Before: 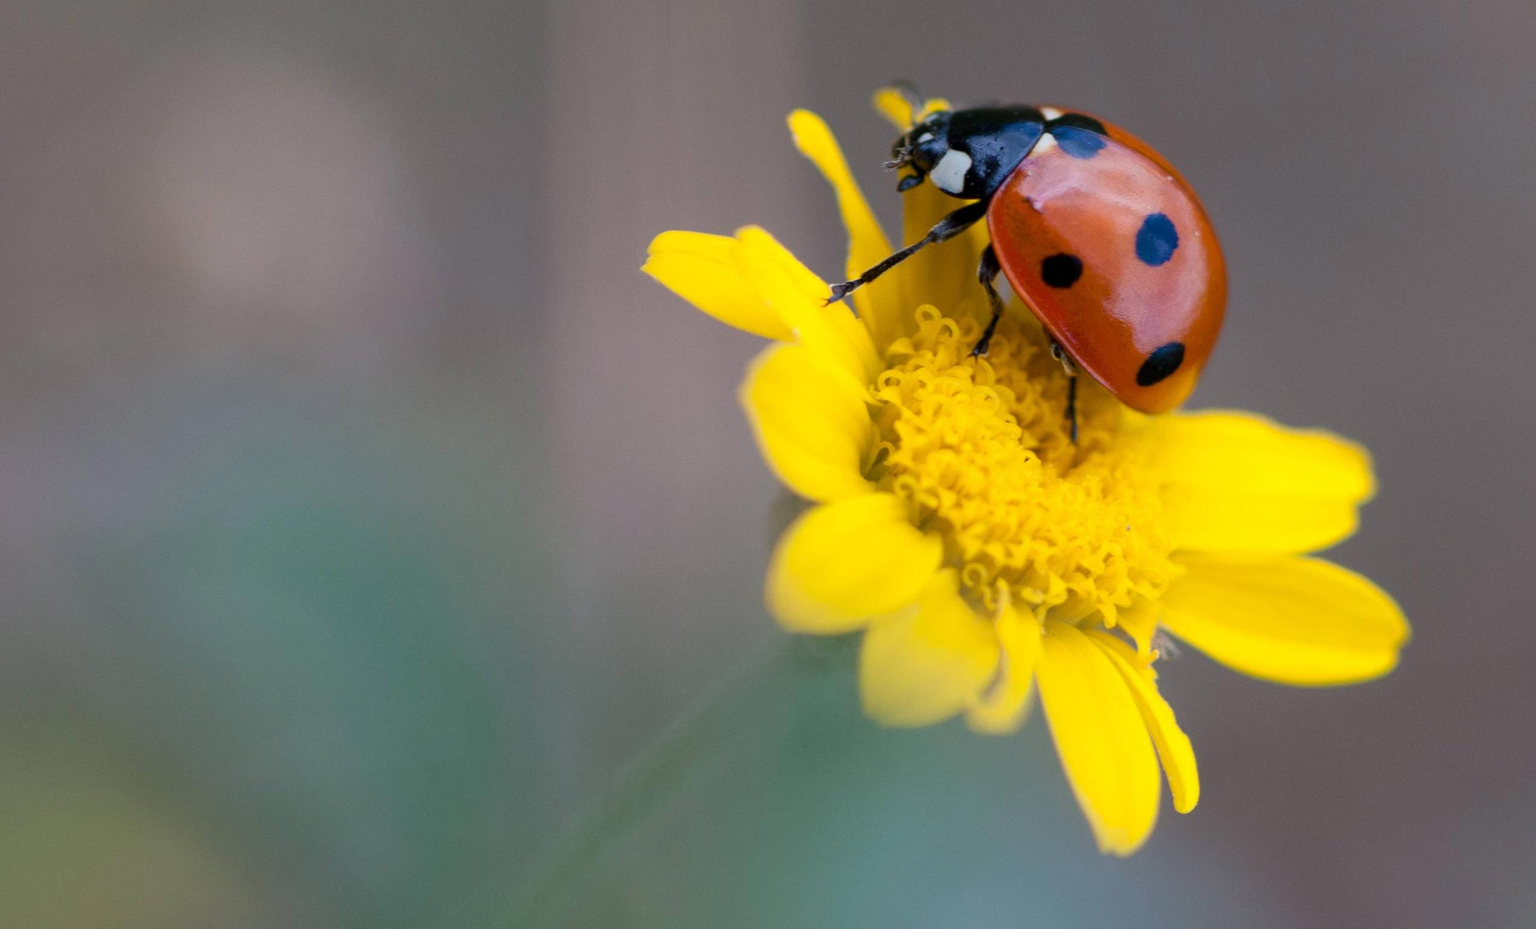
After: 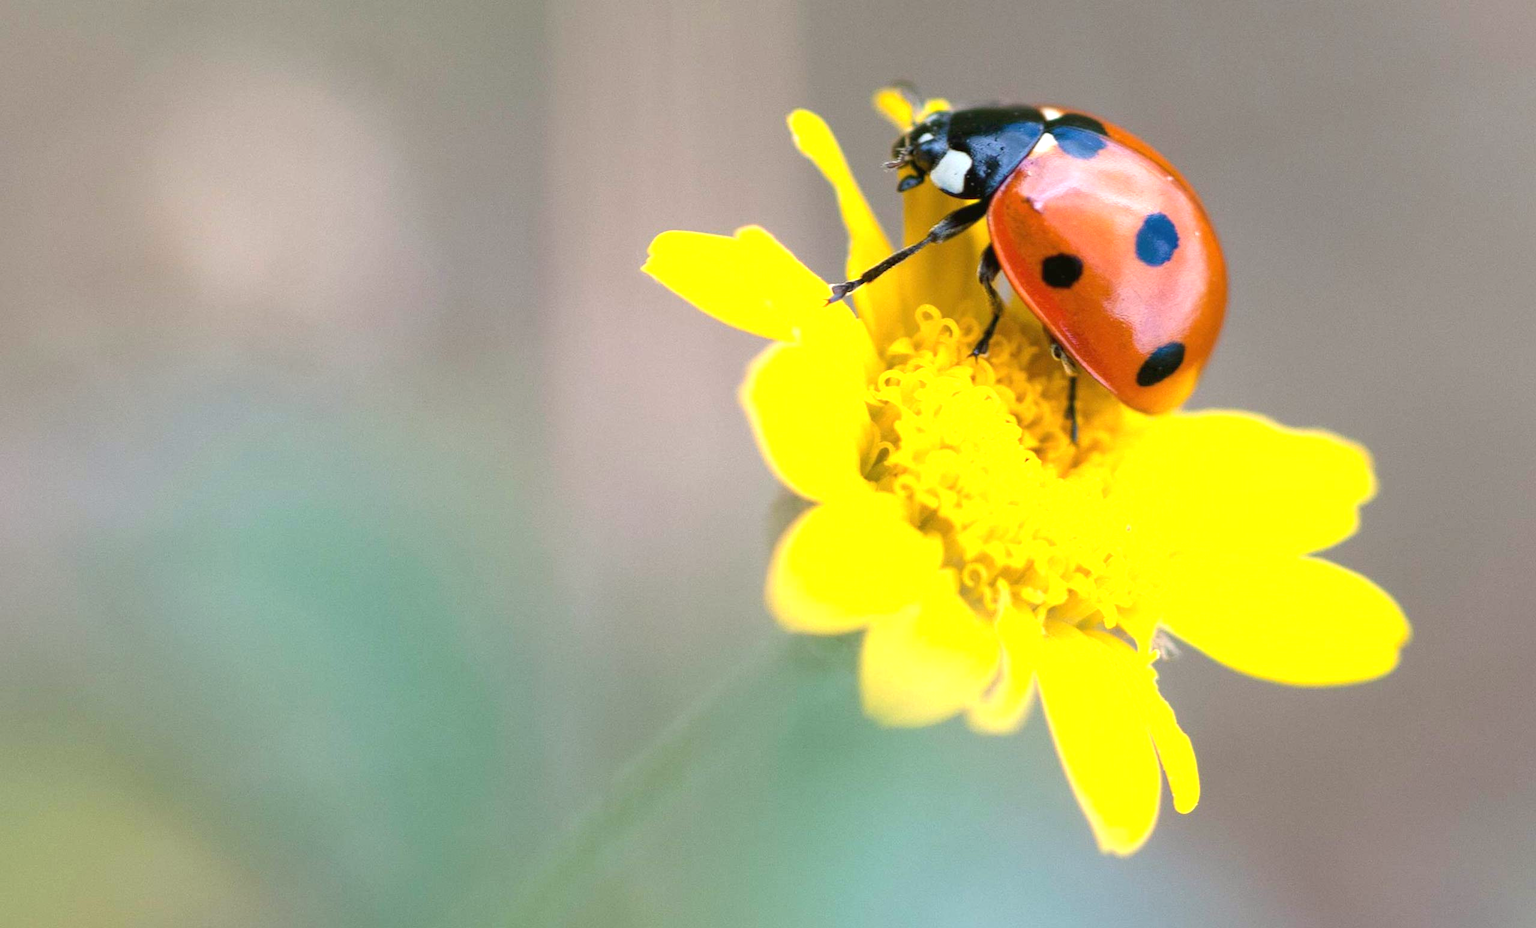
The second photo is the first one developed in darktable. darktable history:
exposure: black level correction 0, exposure 1.2 EV, compensate highlight preservation false
color balance: mode lift, gamma, gain (sRGB), lift [1.04, 1, 1, 0.97], gamma [1.01, 1, 1, 0.97], gain [0.96, 1, 1, 0.97]
